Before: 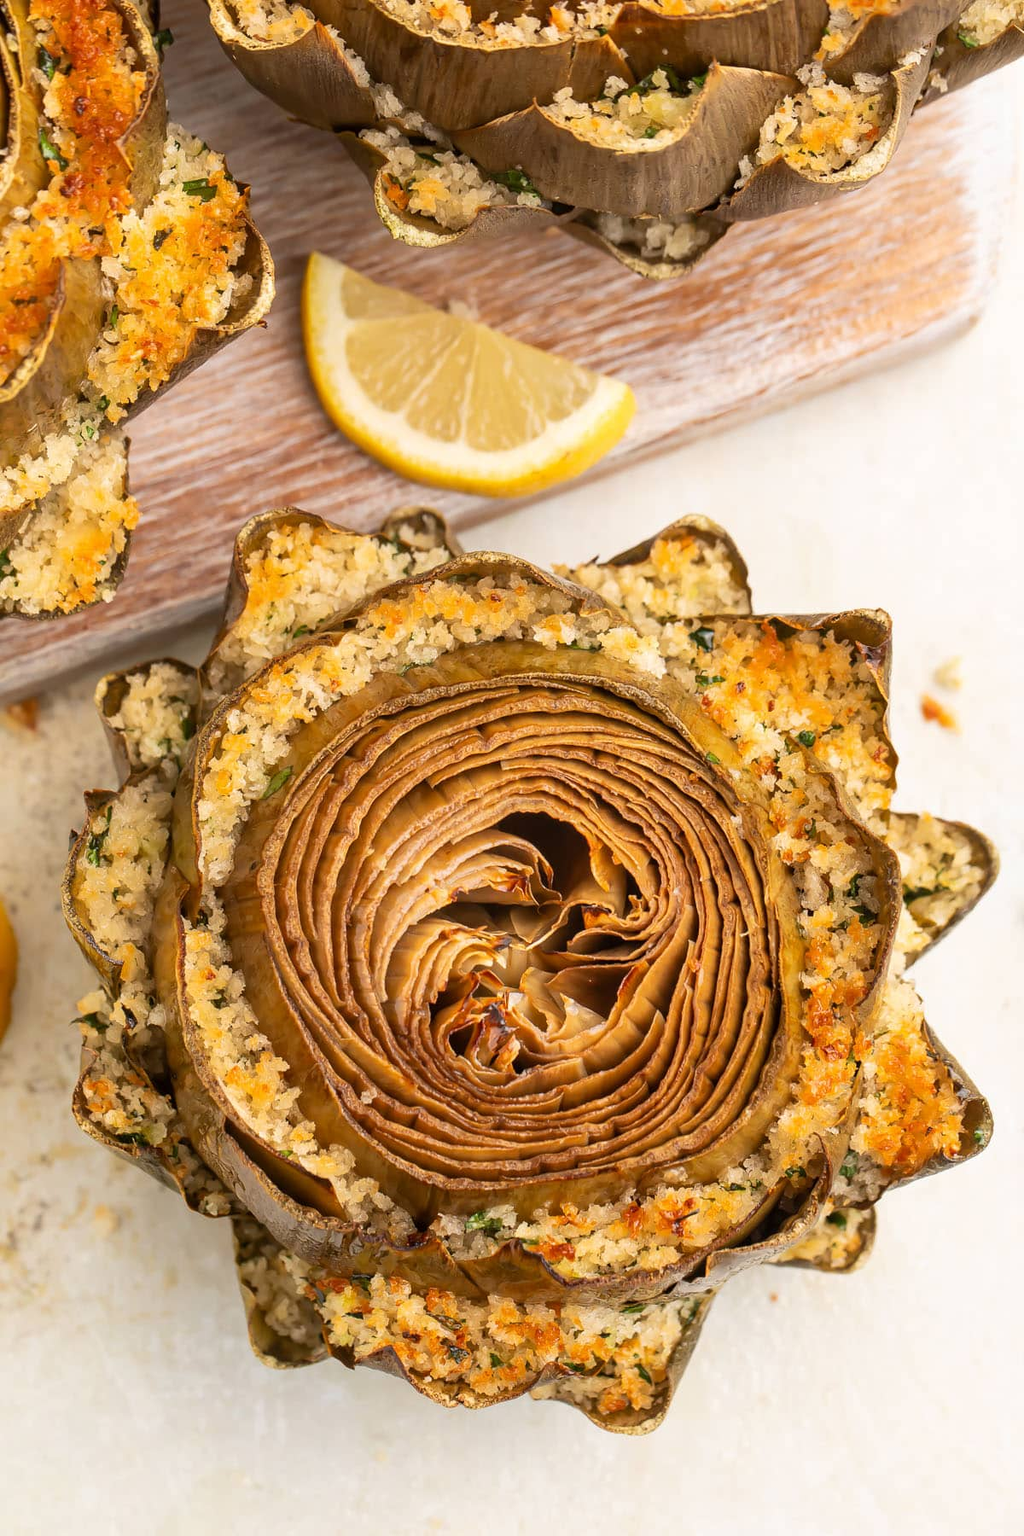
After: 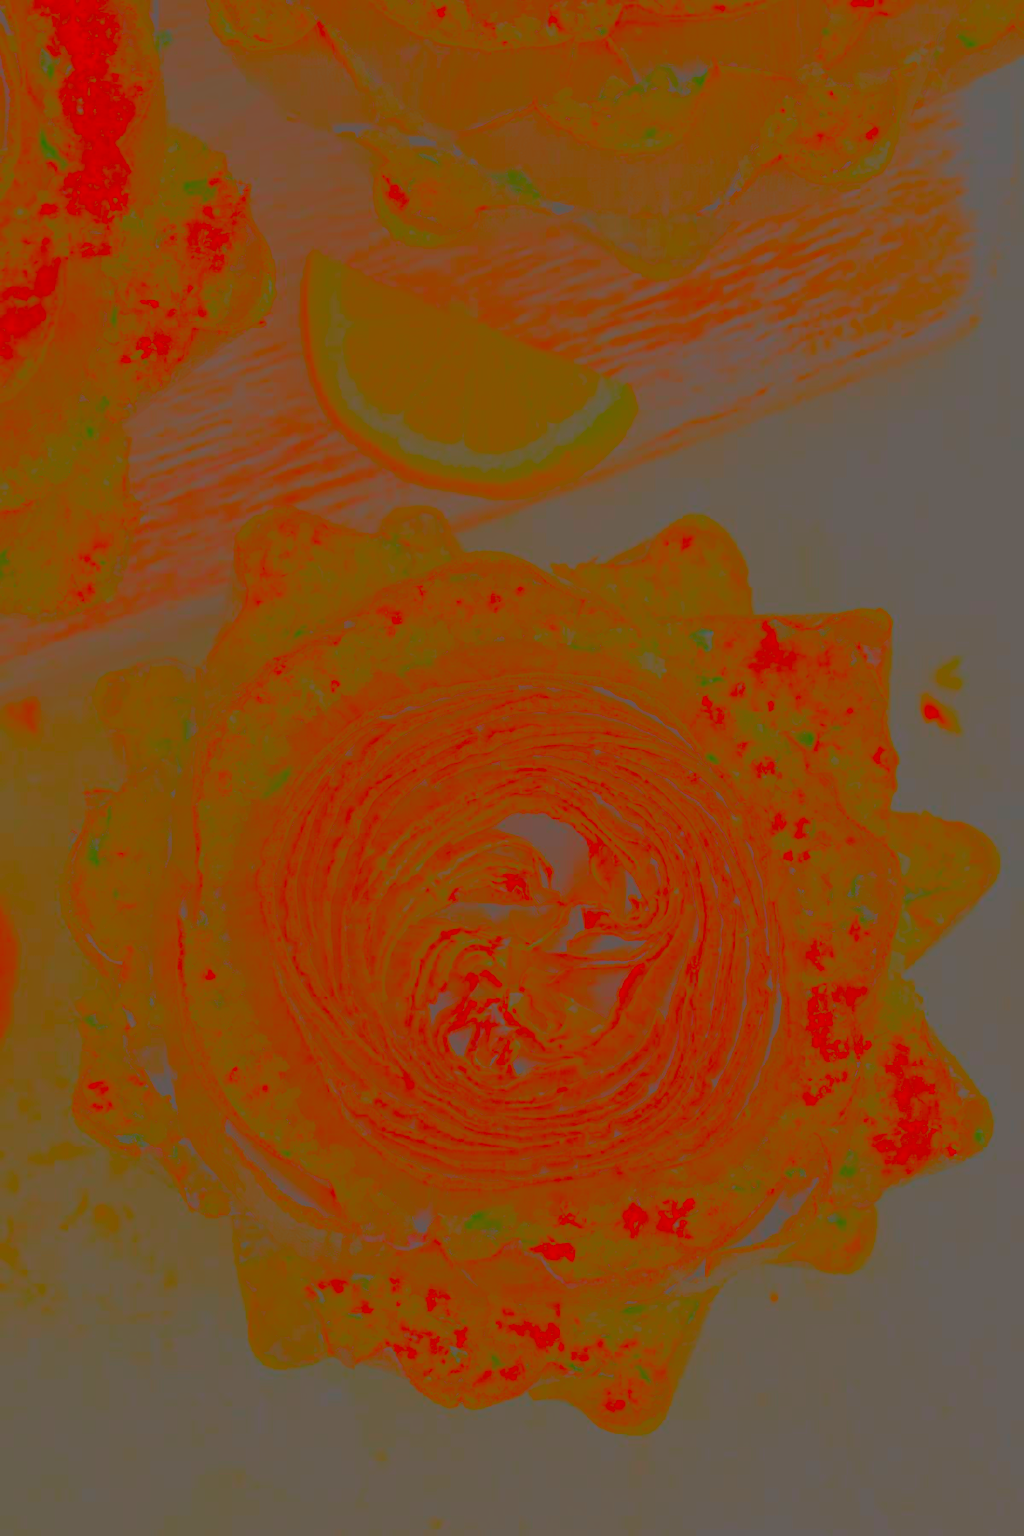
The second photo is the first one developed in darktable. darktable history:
contrast brightness saturation: contrast -0.973, brightness -0.172, saturation 0.766
